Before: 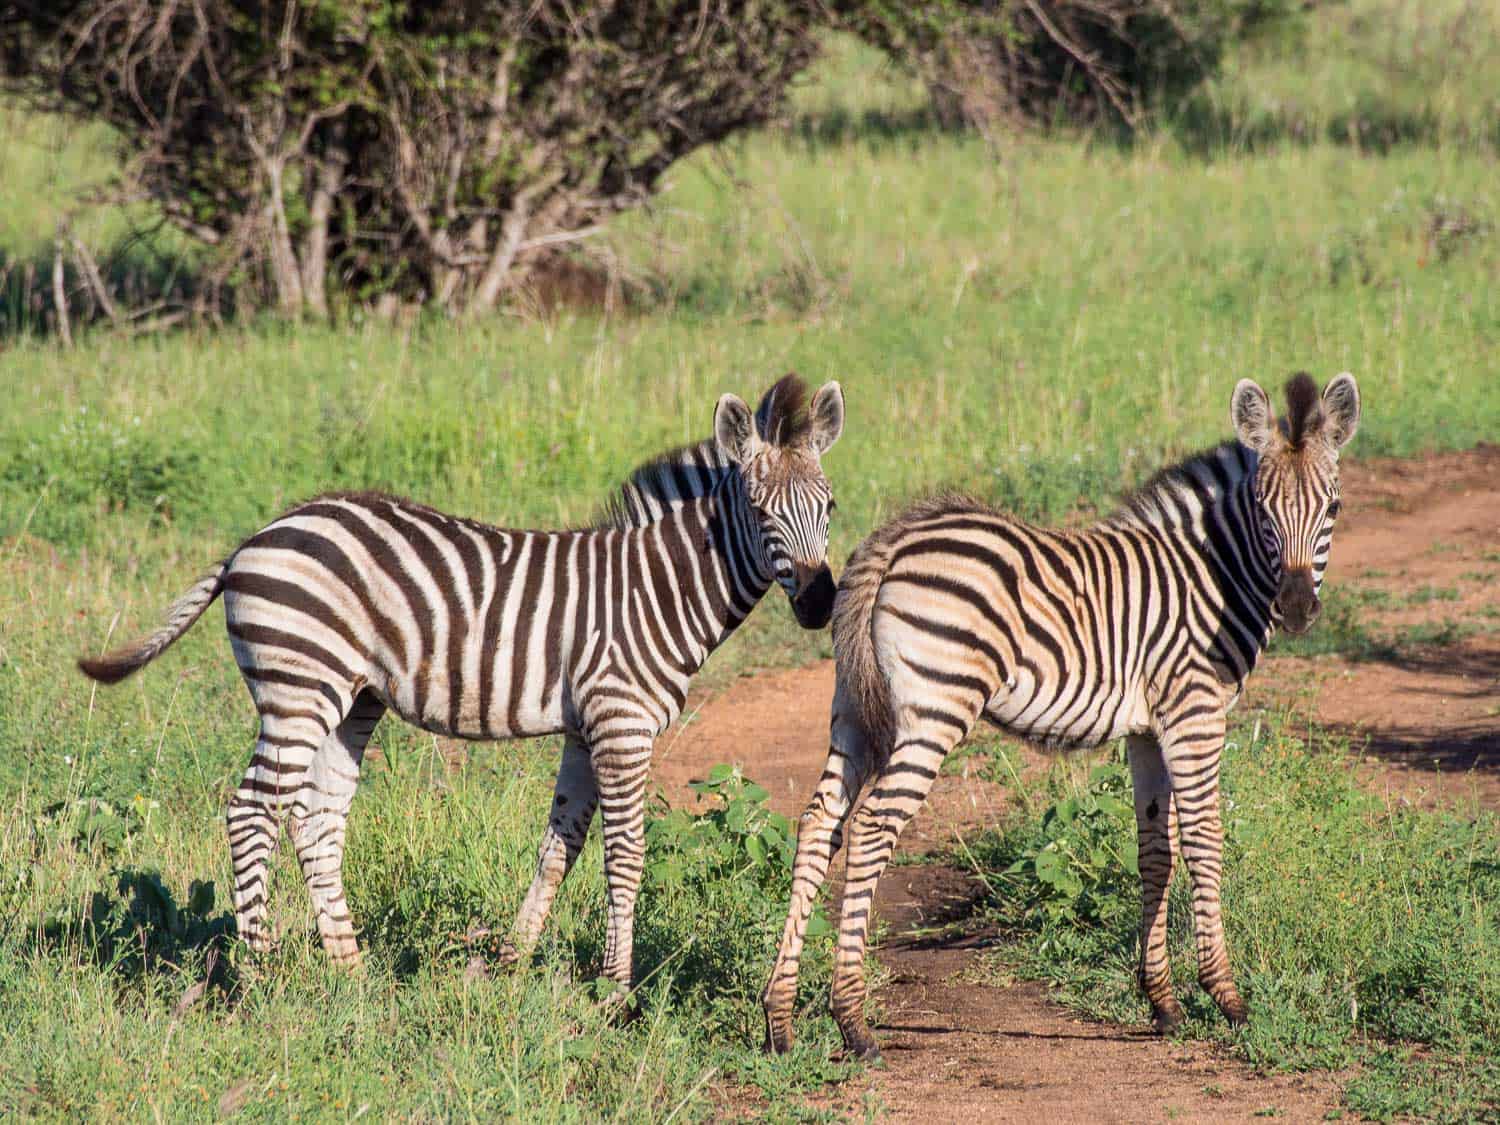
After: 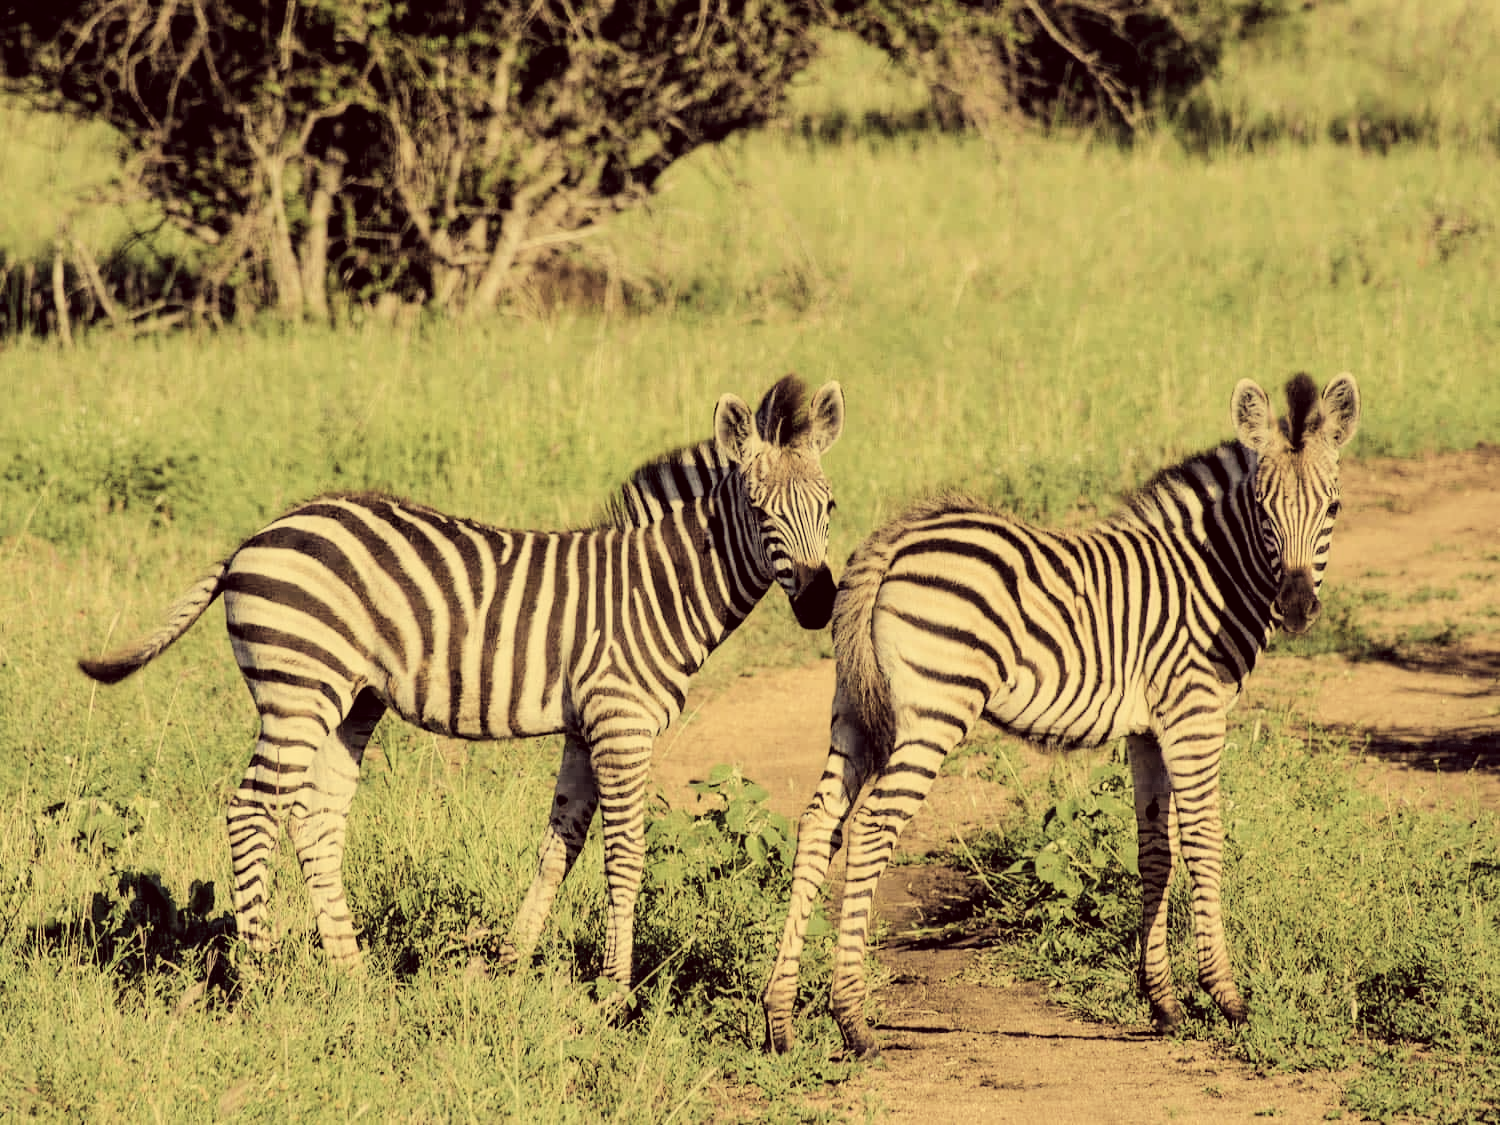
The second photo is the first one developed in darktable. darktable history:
color correction: highlights a* -0.436, highlights b* 40, shadows a* 9.37, shadows b* -0.232
filmic rgb: black relative exposure -5.14 EV, white relative exposure 3.56 EV, hardness 3.18, contrast 1.397, highlights saturation mix -31.38%, color science v4 (2020)
color balance rgb: white fulcrum 1.02 EV, linear chroma grading › global chroma 15.004%, perceptual saturation grading › global saturation 27.662%, perceptual saturation grading › highlights -25.654%, perceptual saturation grading › mid-tones 24.911%, perceptual saturation grading › shadows 49.631%, perceptual brilliance grading › mid-tones 10.209%, perceptual brilliance grading › shadows 15.156%, global vibrance 20%
